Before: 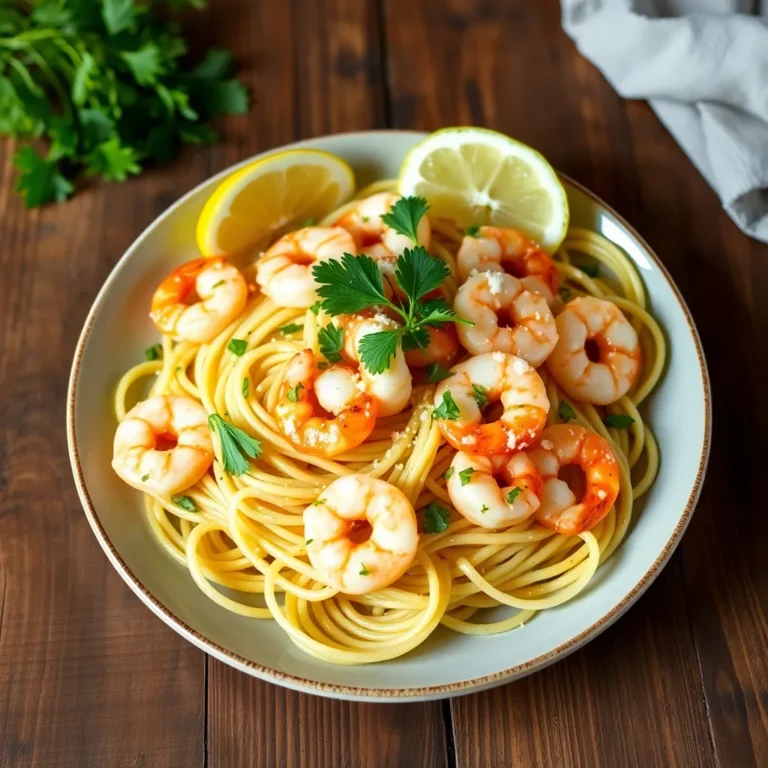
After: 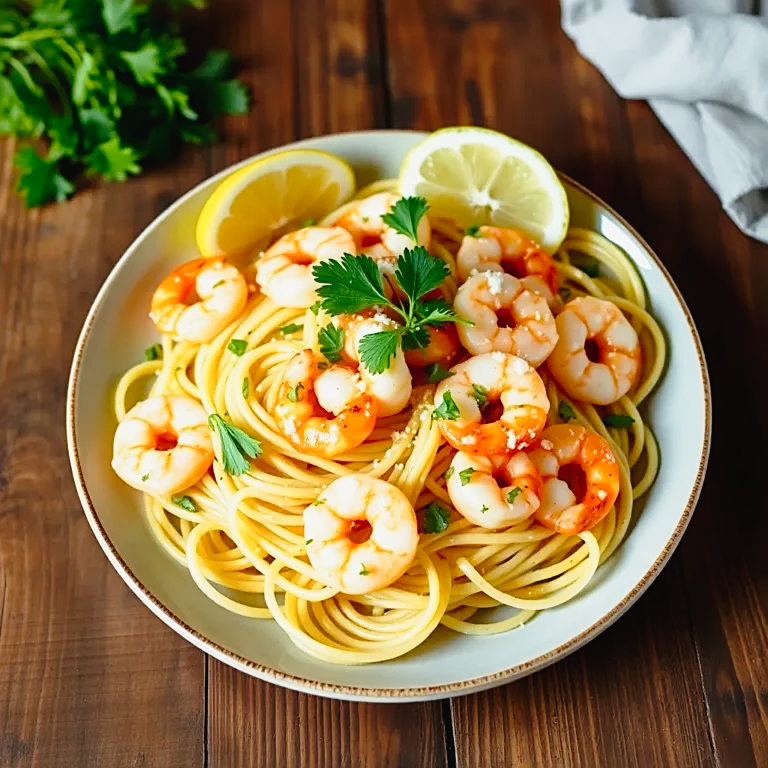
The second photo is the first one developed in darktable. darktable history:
tone curve: curves: ch0 [(0, 0.021) (0.049, 0.044) (0.152, 0.14) (0.328, 0.377) (0.473, 0.543) (0.641, 0.705) (0.85, 0.894) (1, 0.969)]; ch1 [(0, 0) (0.302, 0.331) (0.433, 0.432) (0.472, 0.47) (0.502, 0.503) (0.527, 0.516) (0.564, 0.573) (0.614, 0.626) (0.677, 0.701) (0.859, 0.885) (1, 1)]; ch2 [(0, 0) (0.33, 0.301) (0.447, 0.44) (0.487, 0.496) (0.502, 0.516) (0.535, 0.563) (0.565, 0.597) (0.608, 0.641) (1, 1)], preserve colors none
sharpen: amount 0.496
